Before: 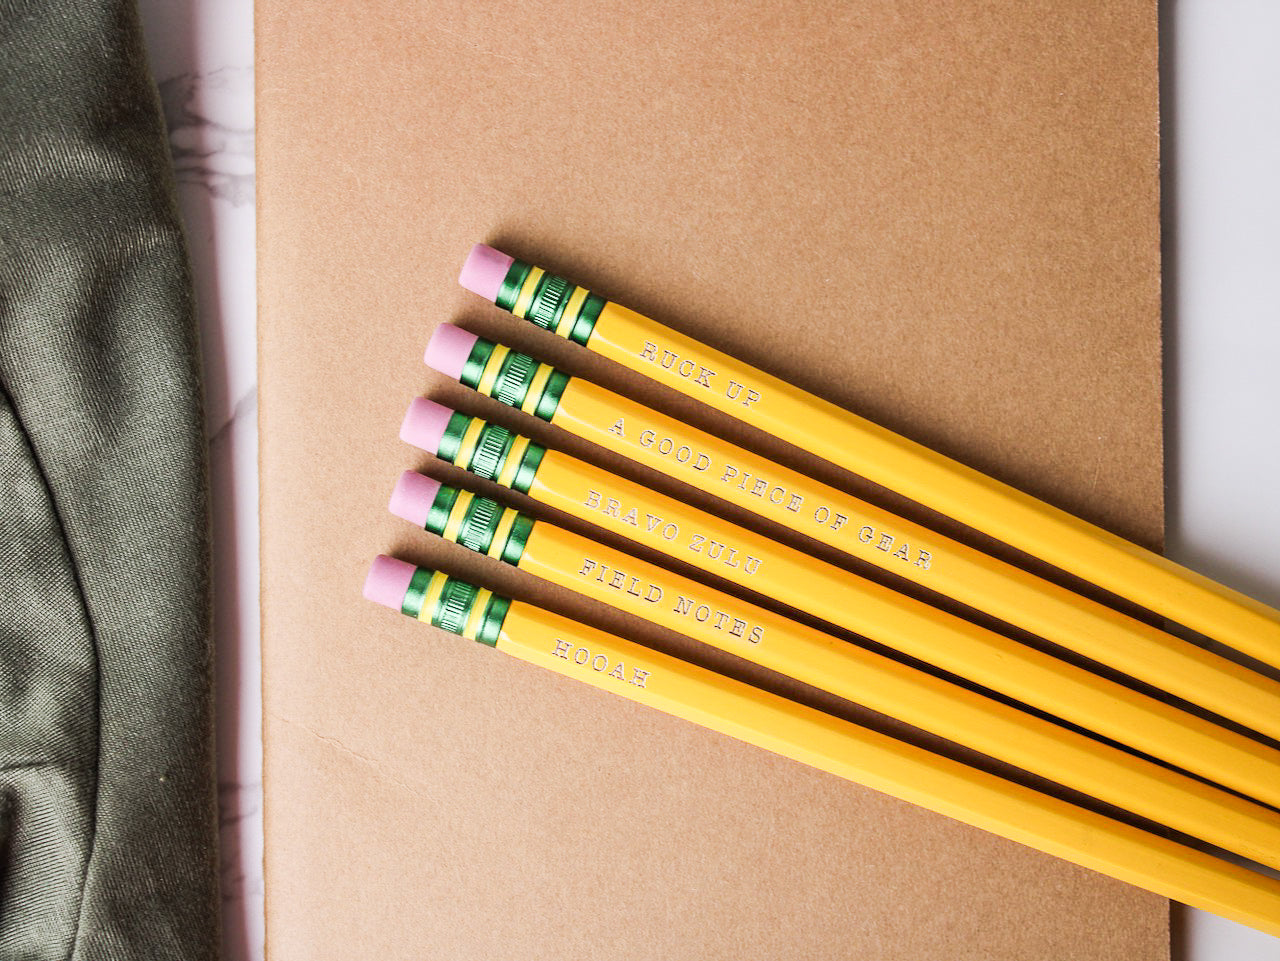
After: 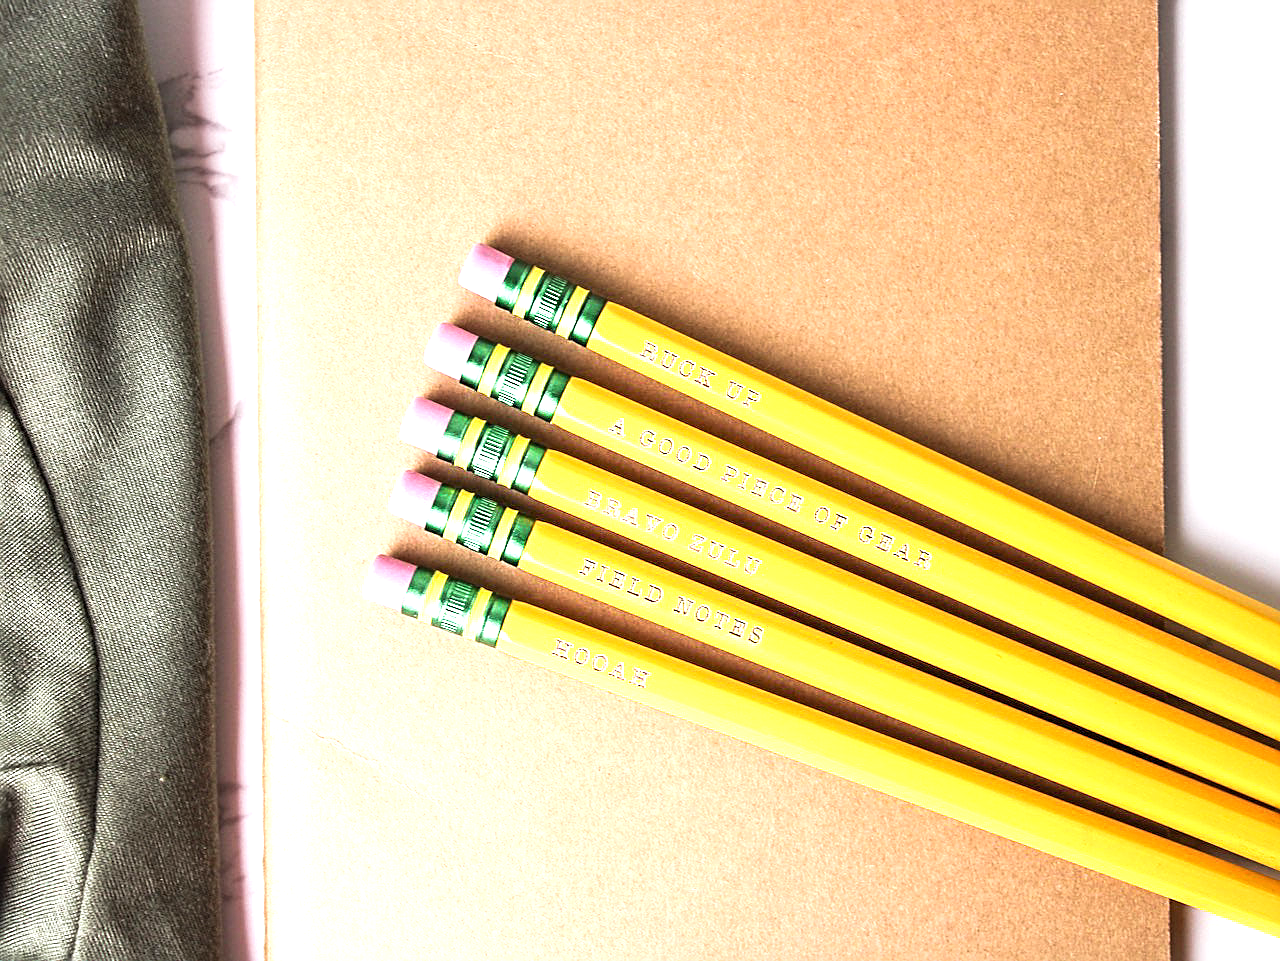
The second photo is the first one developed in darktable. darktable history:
exposure: black level correction 0, exposure 0.947 EV, compensate exposure bias true, compensate highlight preservation false
sharpen: on, module defaults
